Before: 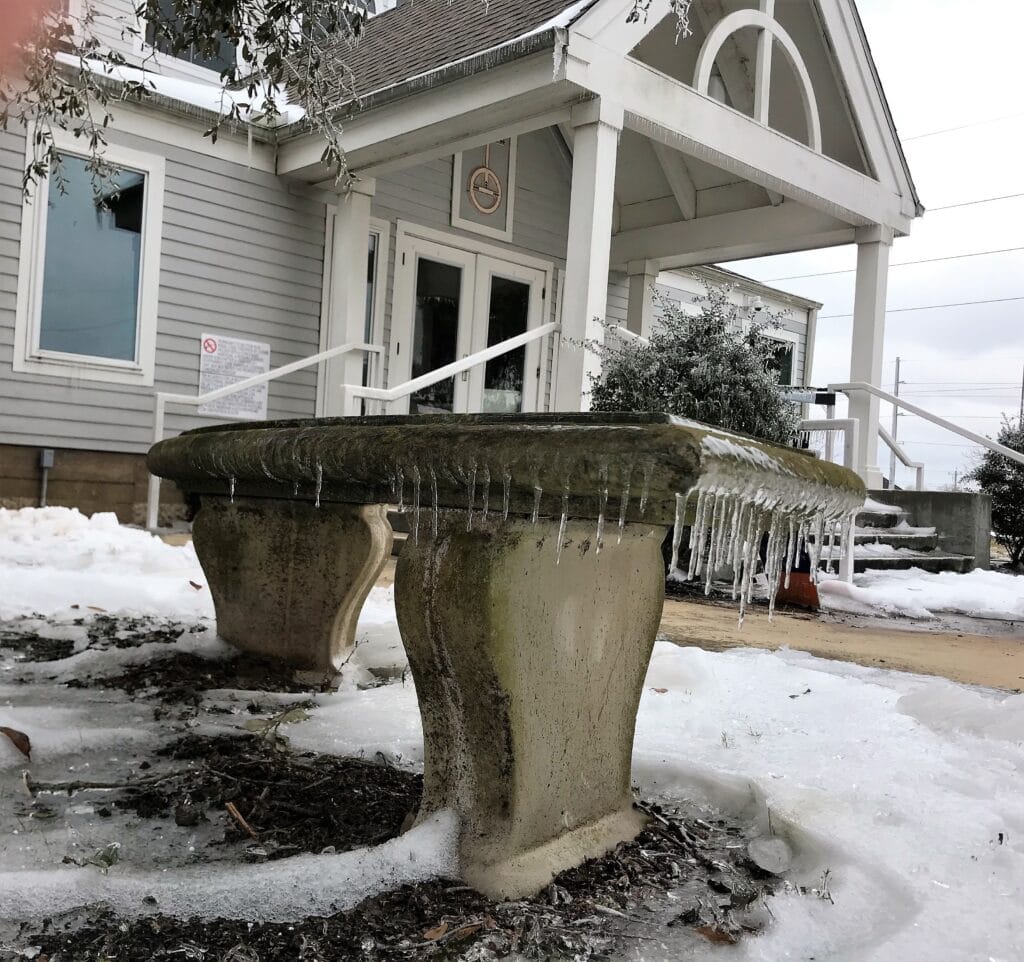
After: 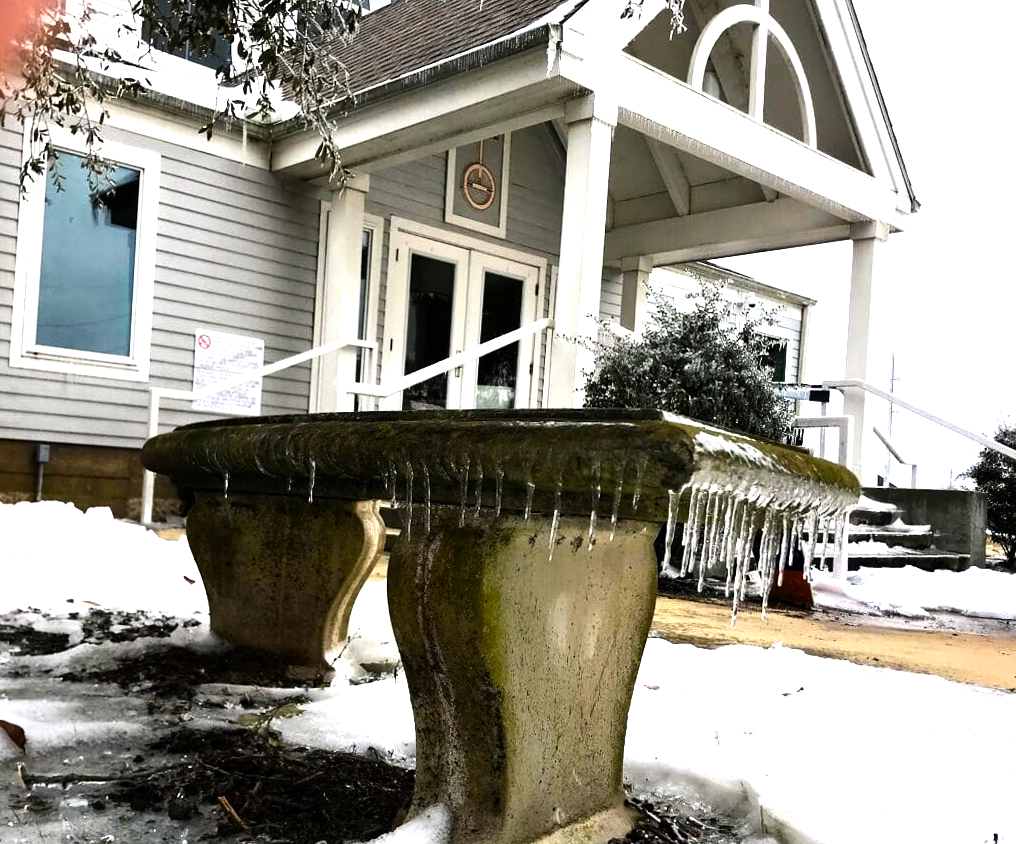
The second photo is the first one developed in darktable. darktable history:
rotate and perspective: rotation 0.192°, lens shift (horizontal) -0.015, crop left 0.005, crop right 0.996, crop top 0.006, crop bottom 0.99
crop and rotate: top 0%, bottom 11.49%
tone equalizer: -8 EV -0.75 EV, -7 EV -0.7 EV, -6 EV -0.6 EV, -5 EV -0.4 EV, -3 EV 0.4 EV, -2 EV 0.6 EV, -1 EV 0.7 EV, +0 EV 0.75 EV, edges refinement/feathering 500, mask exposure compensation -1.57 EV, preserve details no
color balance rgb: linear chroma grading › global chroma 9%, perceptual saturation grading › global saturation 36%, perceptual saturation grading › shadows 35%, perceptual brilliance grading › global brilliance 15%, perceptual brilliance grading › shadows -35%, global vibrance 15%
